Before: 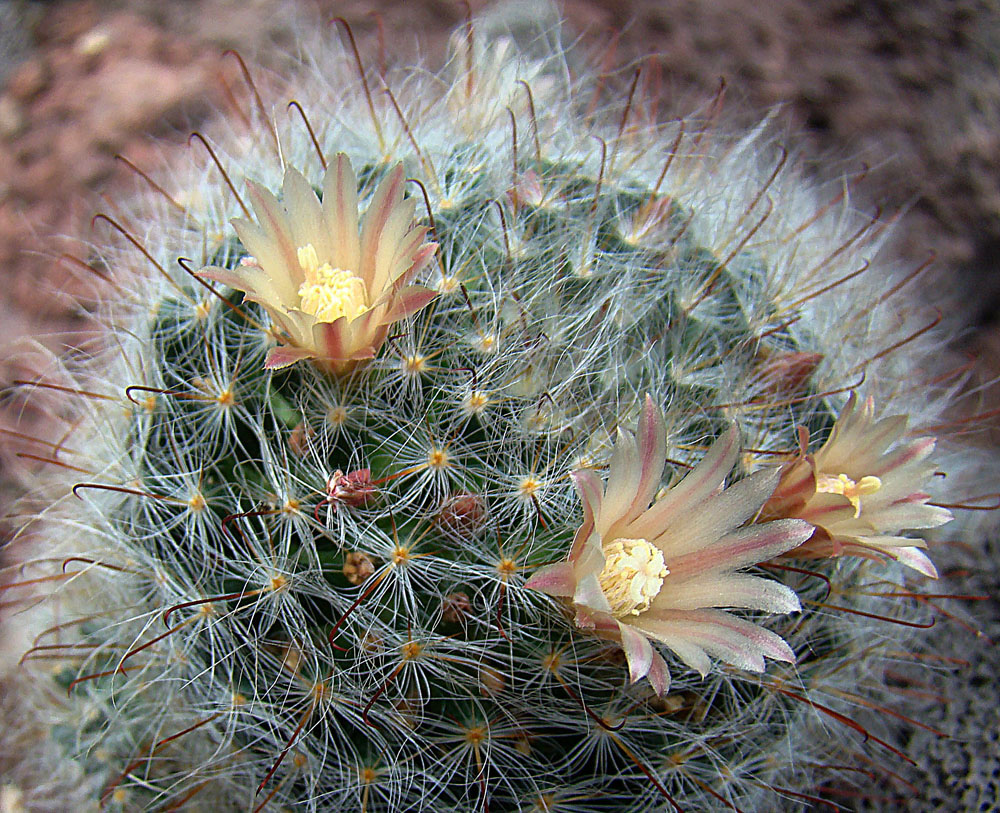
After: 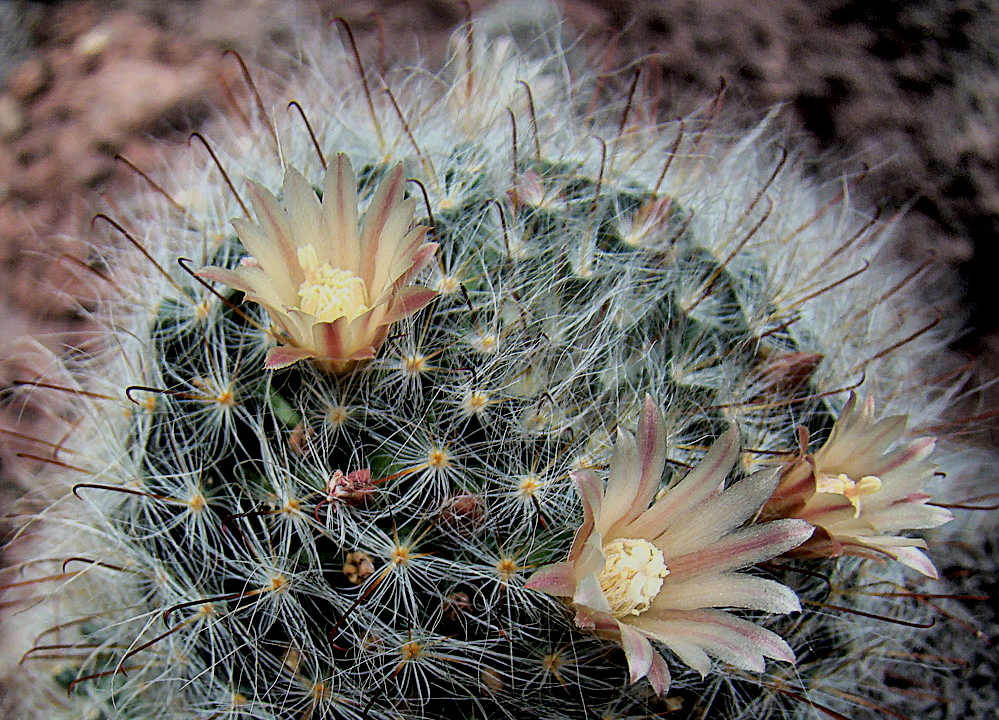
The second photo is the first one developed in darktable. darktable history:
crop and rotate: top 0%, bottom 11.35%
local contrast: mode bilateral grid, contrast 25, coarseness 60, detail 151%, midtone range 0.2
filmic rgb: black relative exposure -4.6 EV, white relative exposure 4.79 EV, threshold 6 EV, hardness 2.34, latitude 36.38%, contrast 1.047, highlights saturation mix 0.707%, shadows ↔ highlights balance 1.29%, enable highlight reconstruction true
exposure: exposure -0.266 EV, compensate highlight preservation false
